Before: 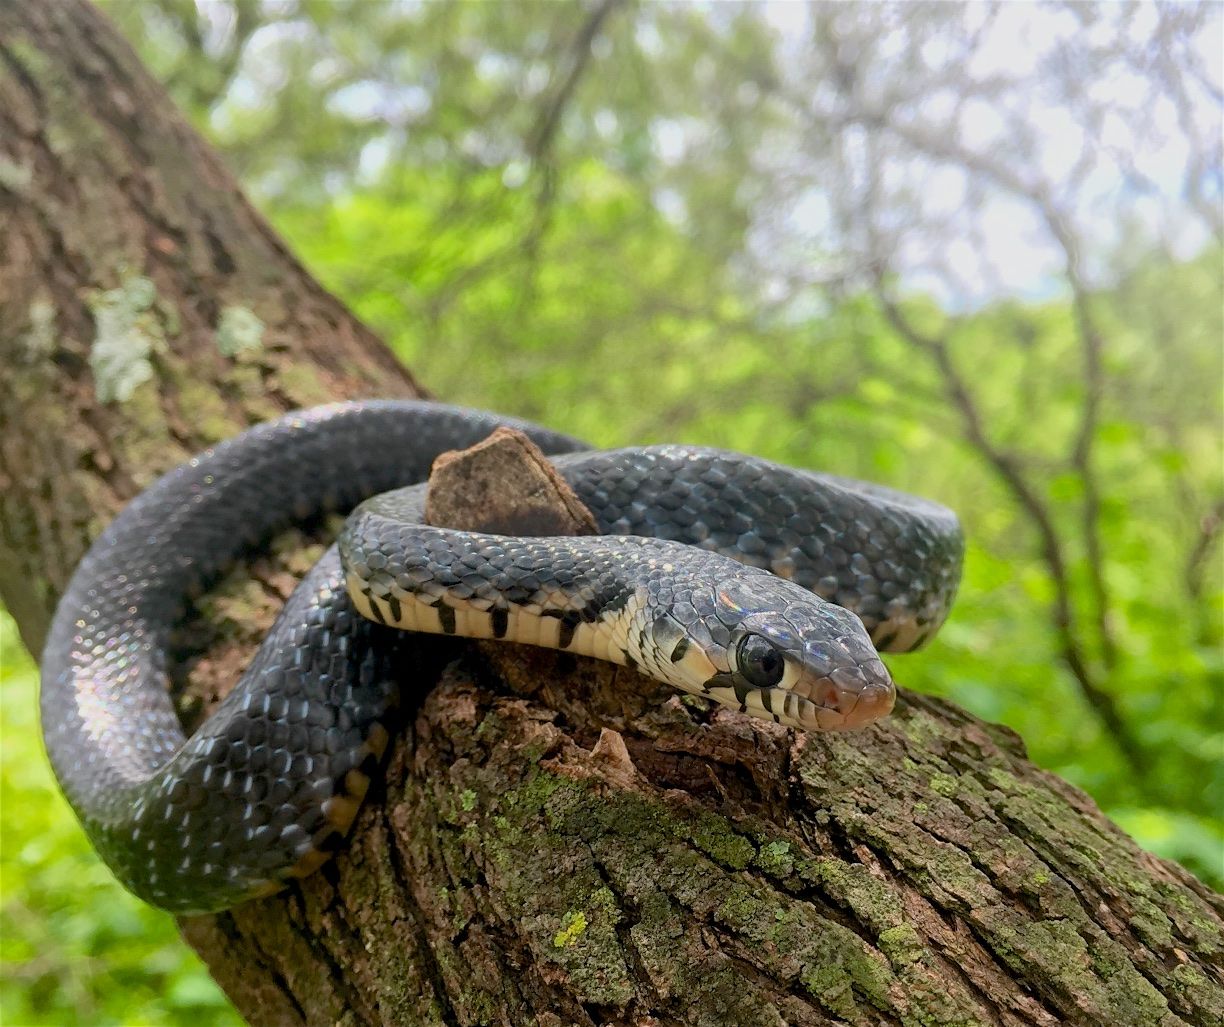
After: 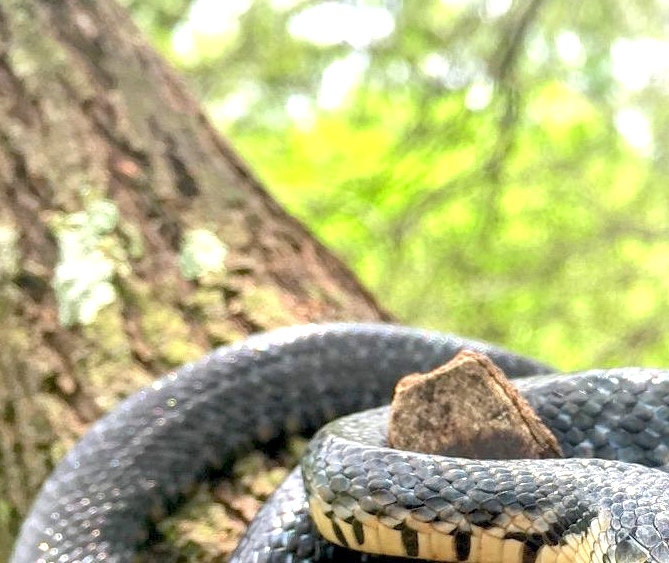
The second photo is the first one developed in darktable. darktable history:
exposure: exposure 1 EV, compensate highlight preservation false
crop and rotate: left 3.047%, top 7.509%, right 42.236%, bottom 37.598%
local contrast: highlights 99%, shadows 86%, detail 160%, midtone range 0.2
